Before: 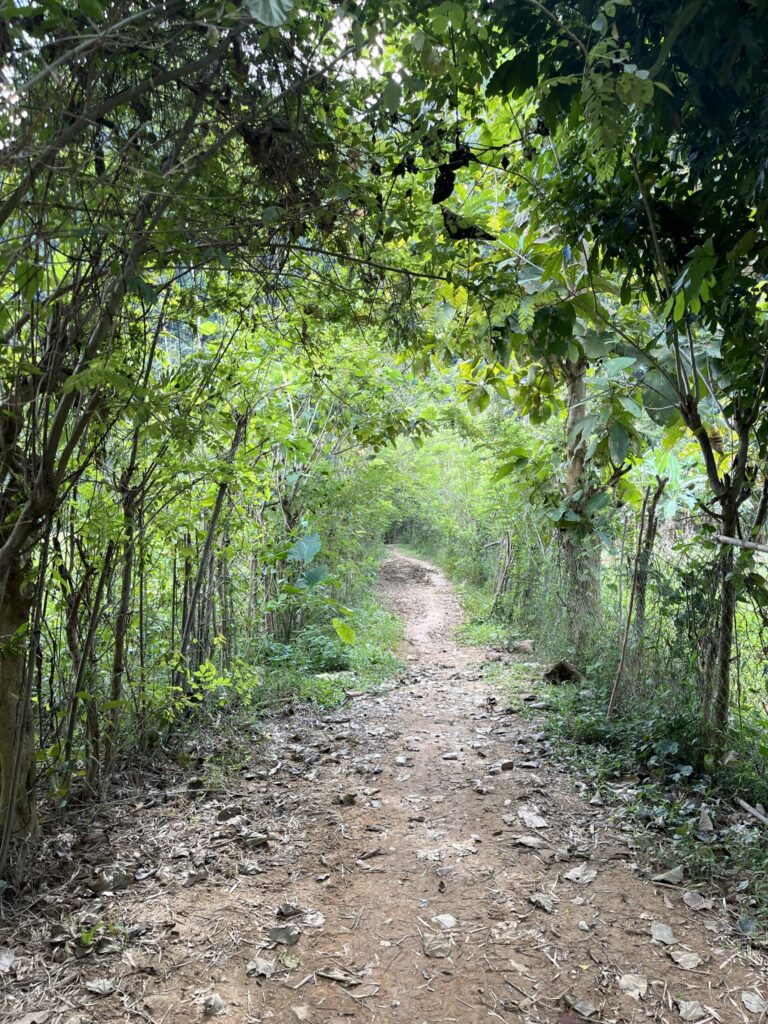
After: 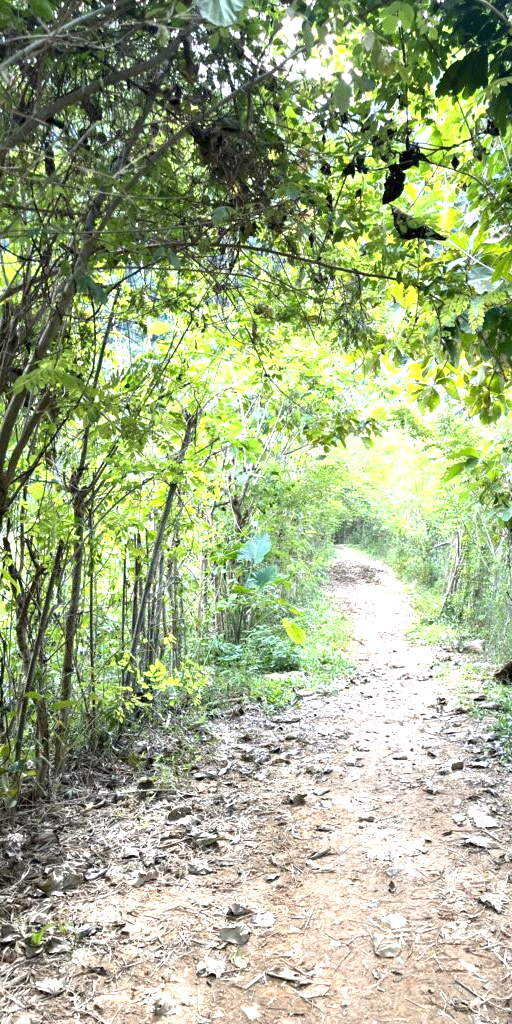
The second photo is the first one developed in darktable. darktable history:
local contrast: mode bilateral grid, contrast 20, coarseness 50, detail 120%, midtone range 0.2
exposure: exposure 1.137 EV, compensate highlight preservation false
crop and rotate: left 6.617%, right 26.717%
